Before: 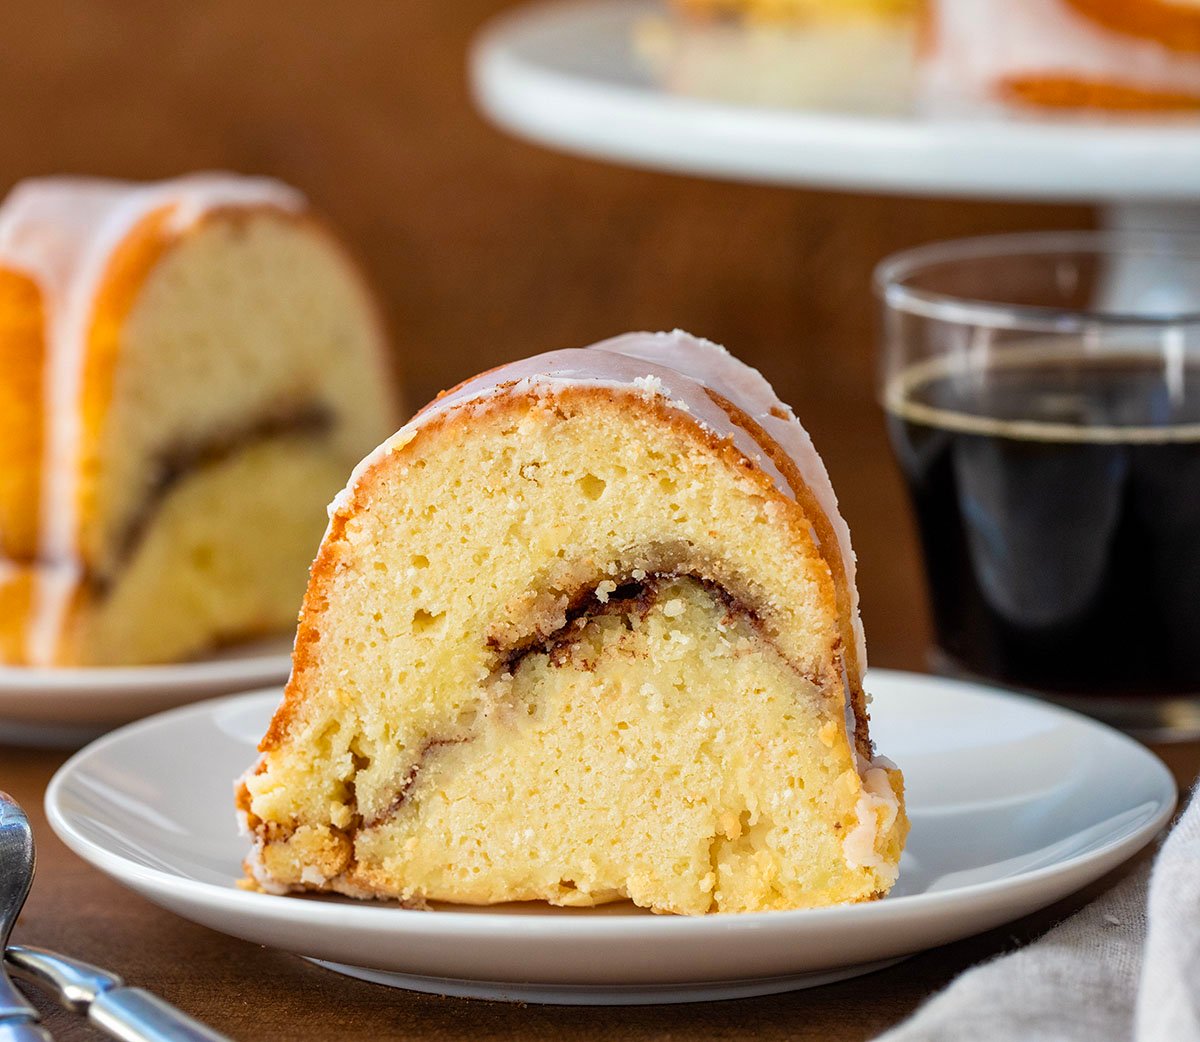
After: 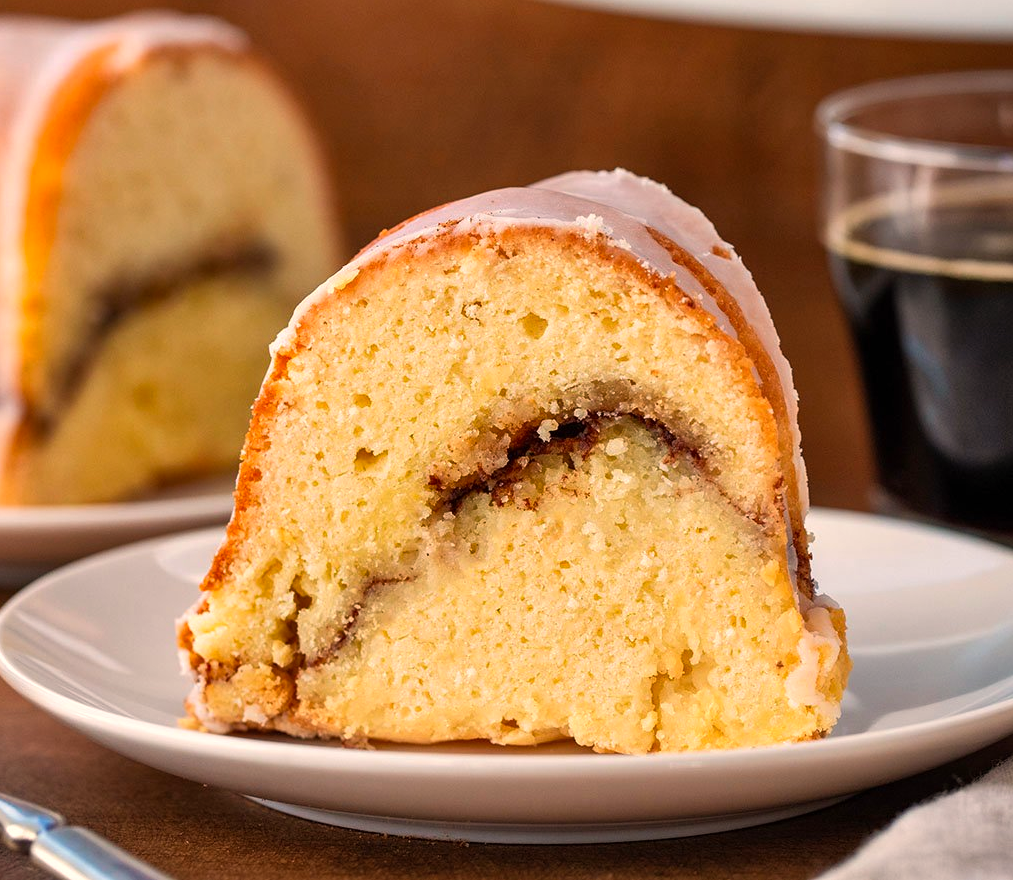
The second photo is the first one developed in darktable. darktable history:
white balance: red 1.127, blue 0.943
crop and rotate: left 4.842%, top 15.51%, right 10.668%
shadows and highlights: soften with gaussian
